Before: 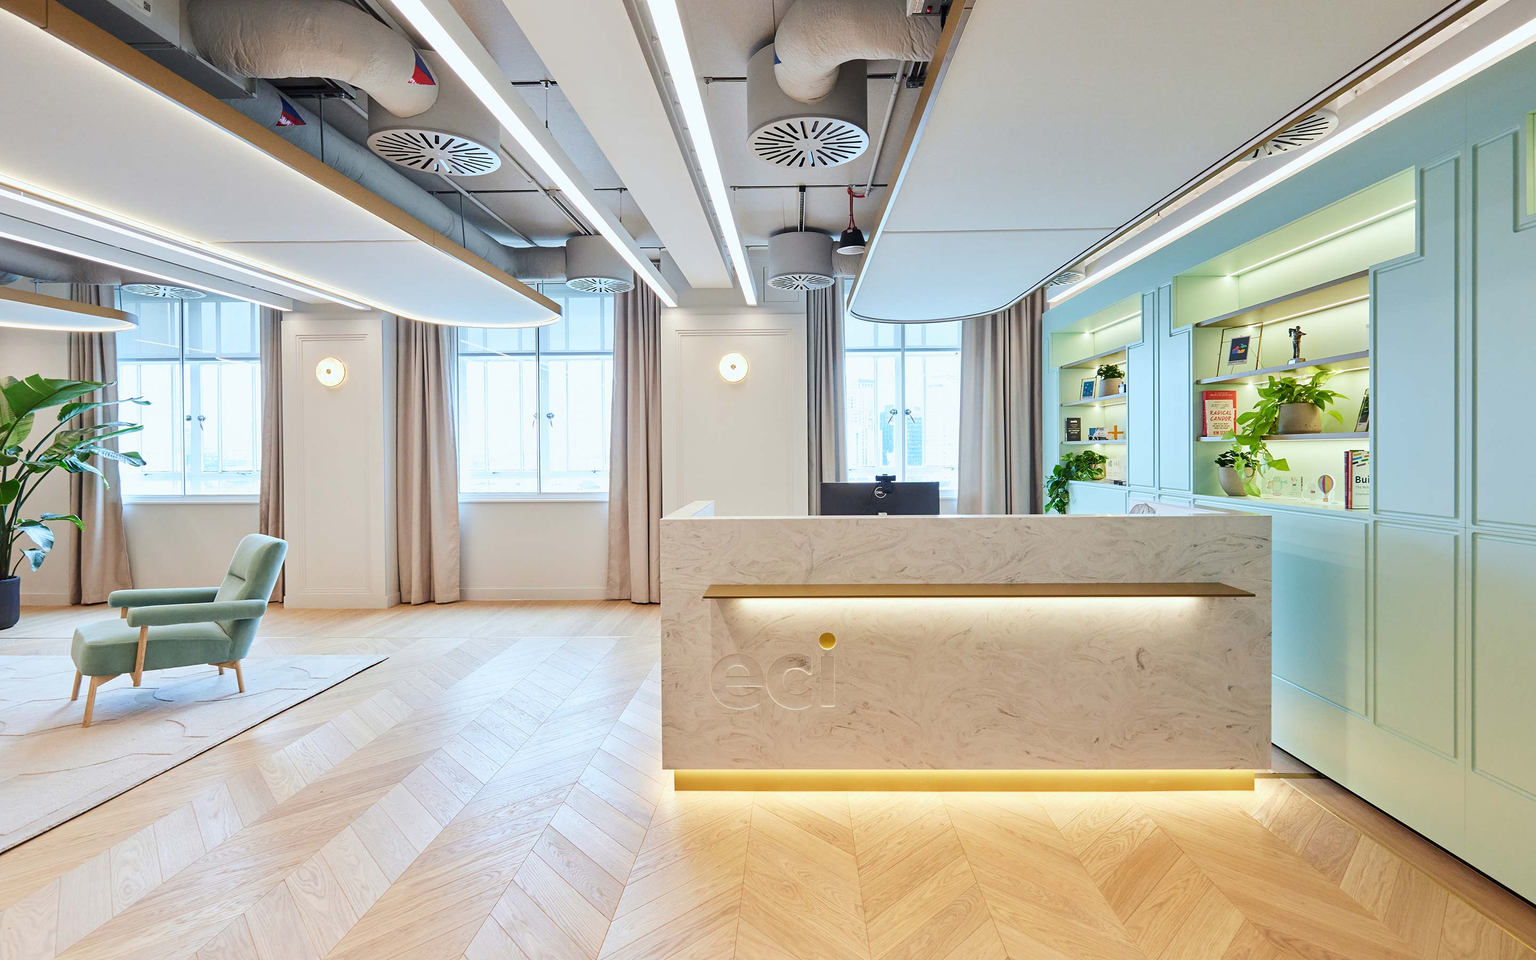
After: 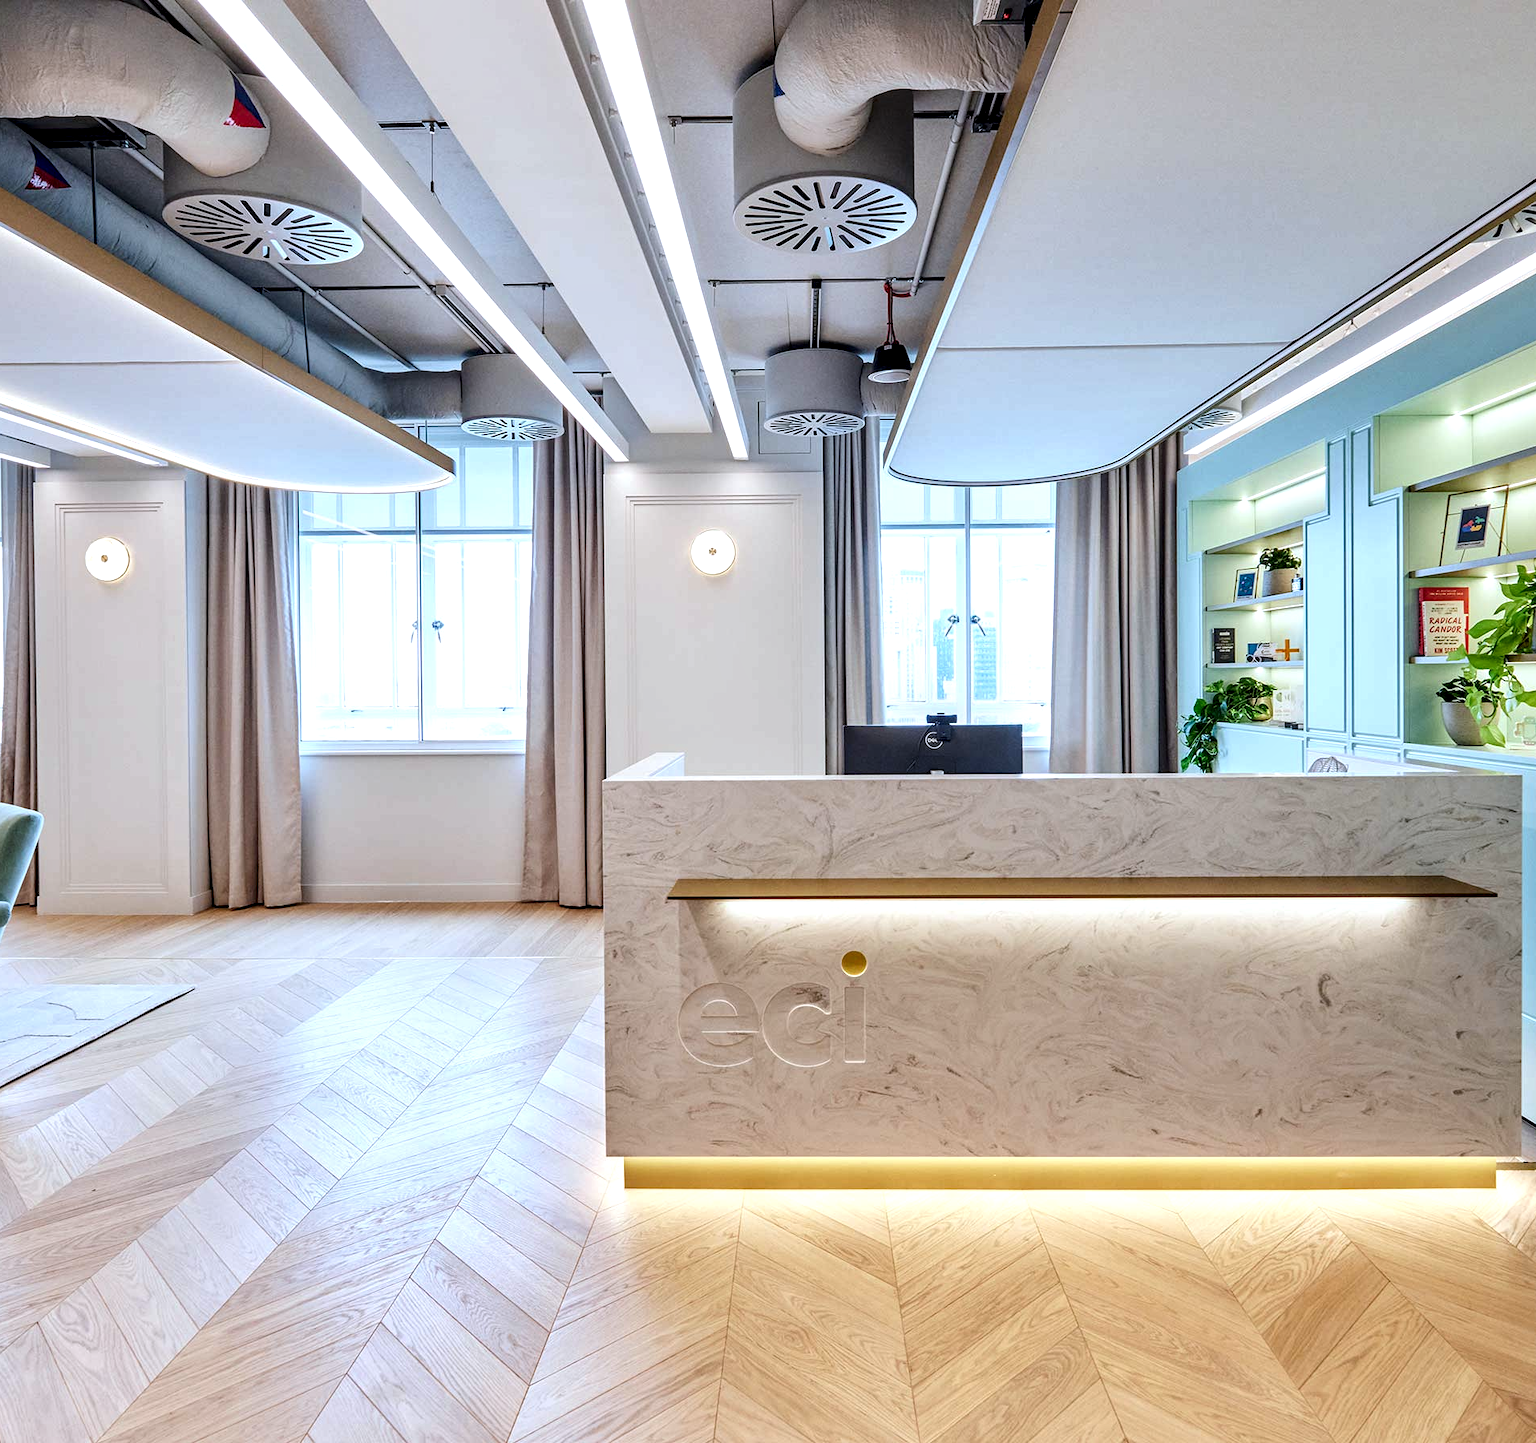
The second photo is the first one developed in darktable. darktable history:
crop: left 16.899%, right 16.556%
local contrast: highlights 60%, shadows 60%, detail 160%
color calibration: illuminant as shot in camera, x 0.358, y 0.373, temperature 4628.91 K
